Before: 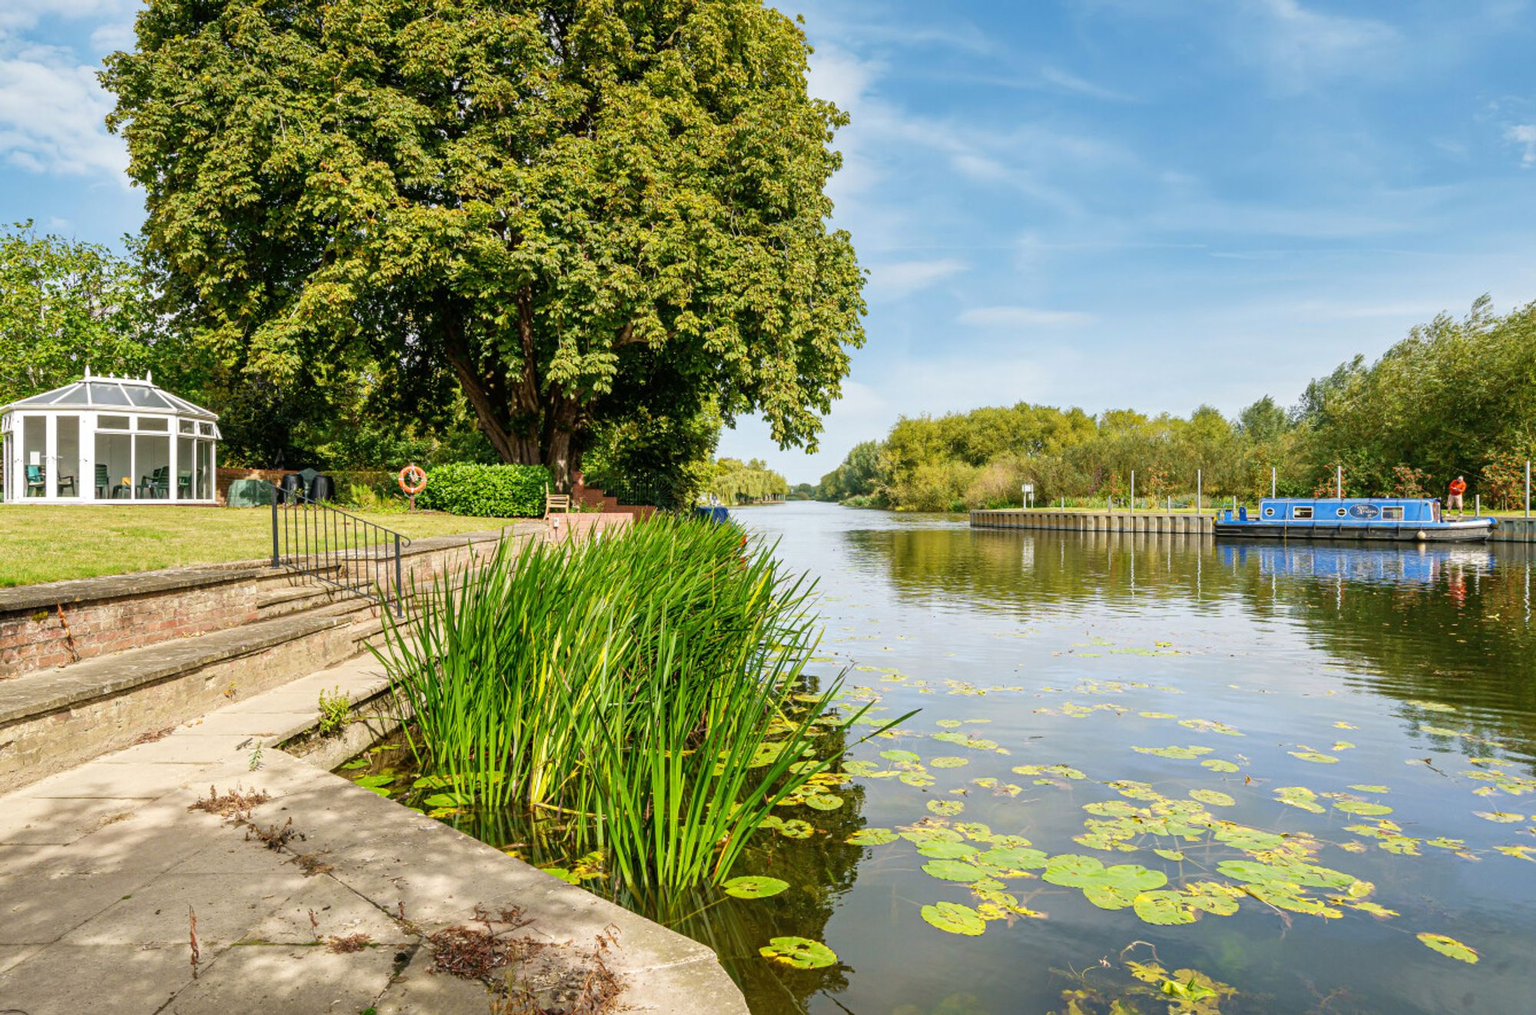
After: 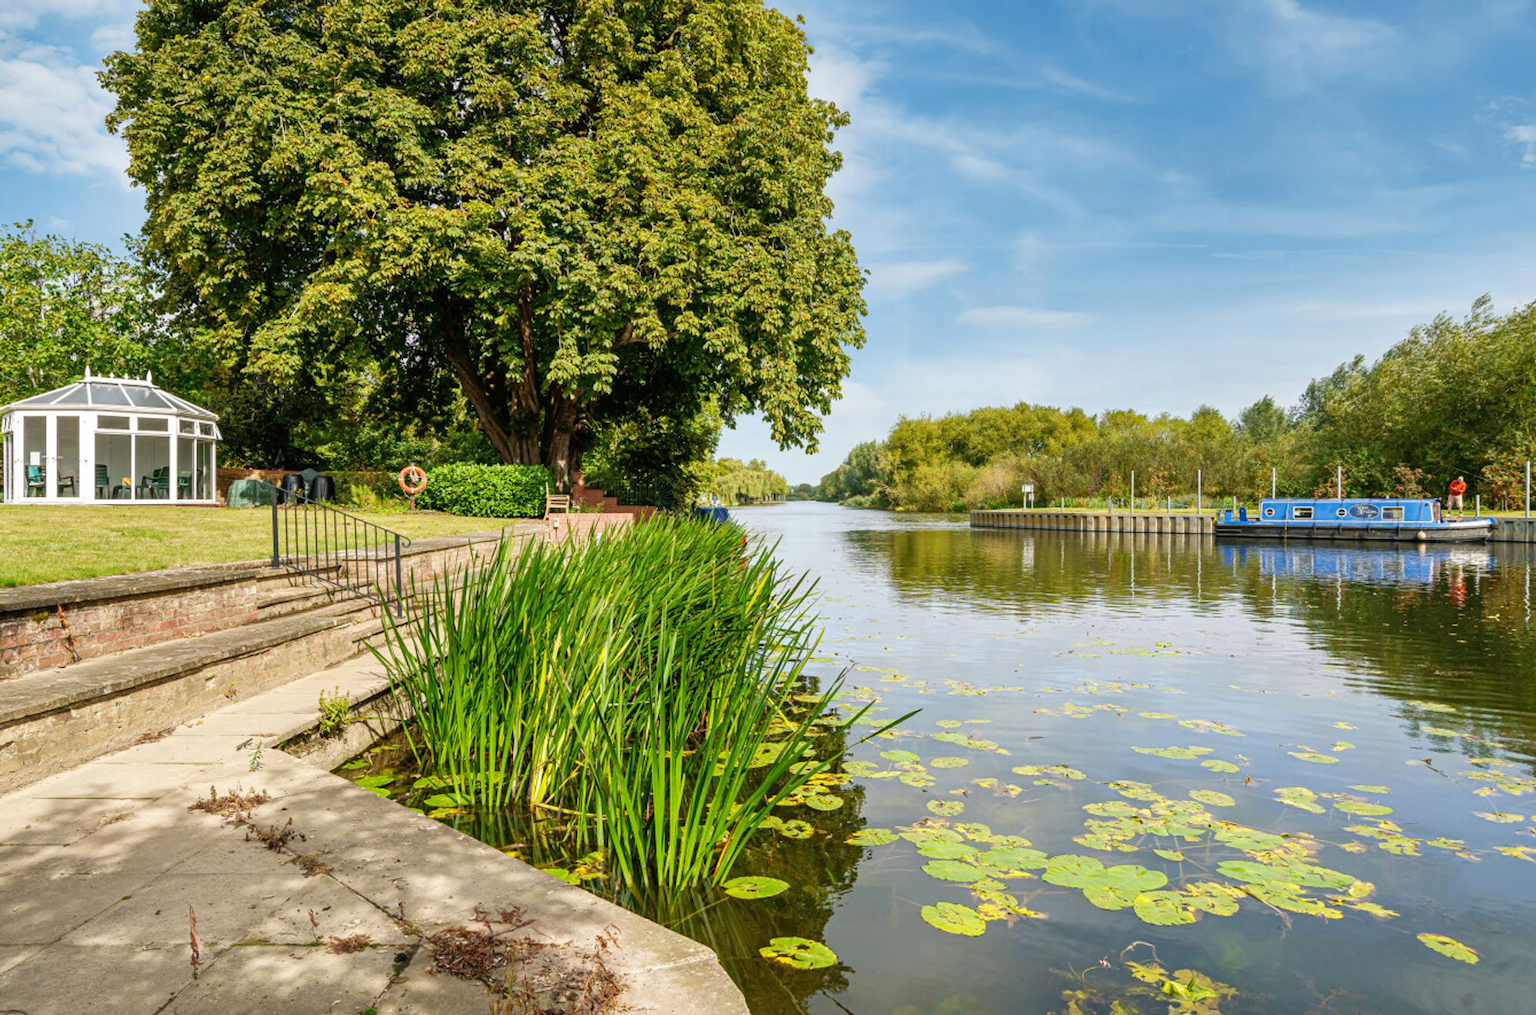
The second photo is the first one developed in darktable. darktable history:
shadows and highlights: radius 264.44, soften with gaussian
